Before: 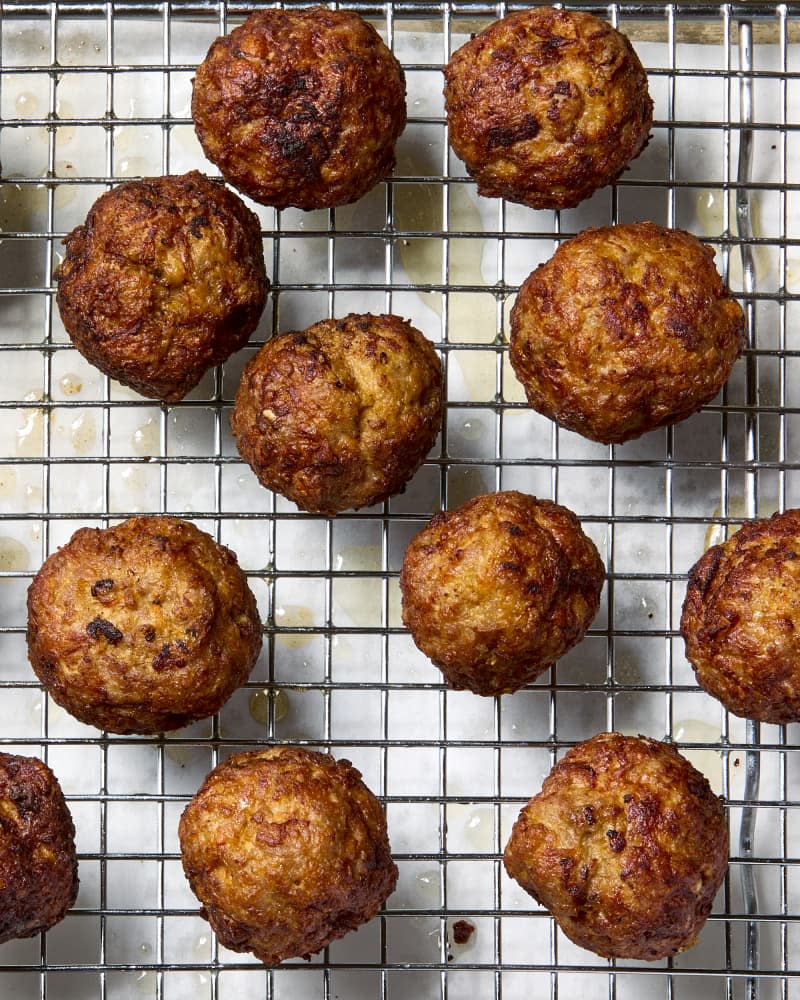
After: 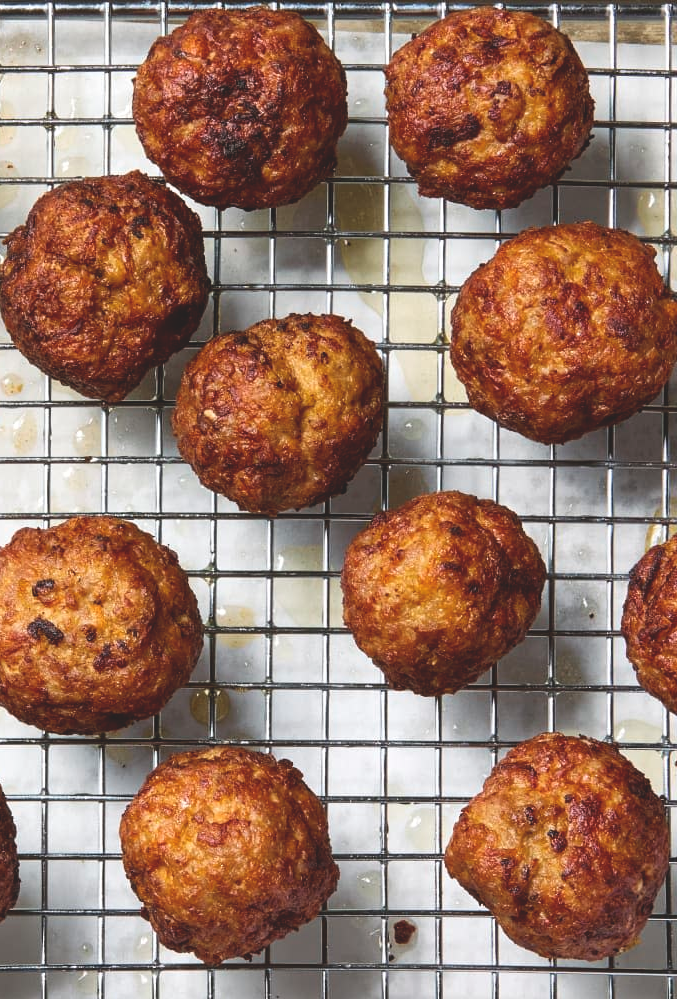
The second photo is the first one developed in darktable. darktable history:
exposure: black level correction -0.015, compensate highlight preservation false
crop: left 7.461%, right 7.867%
